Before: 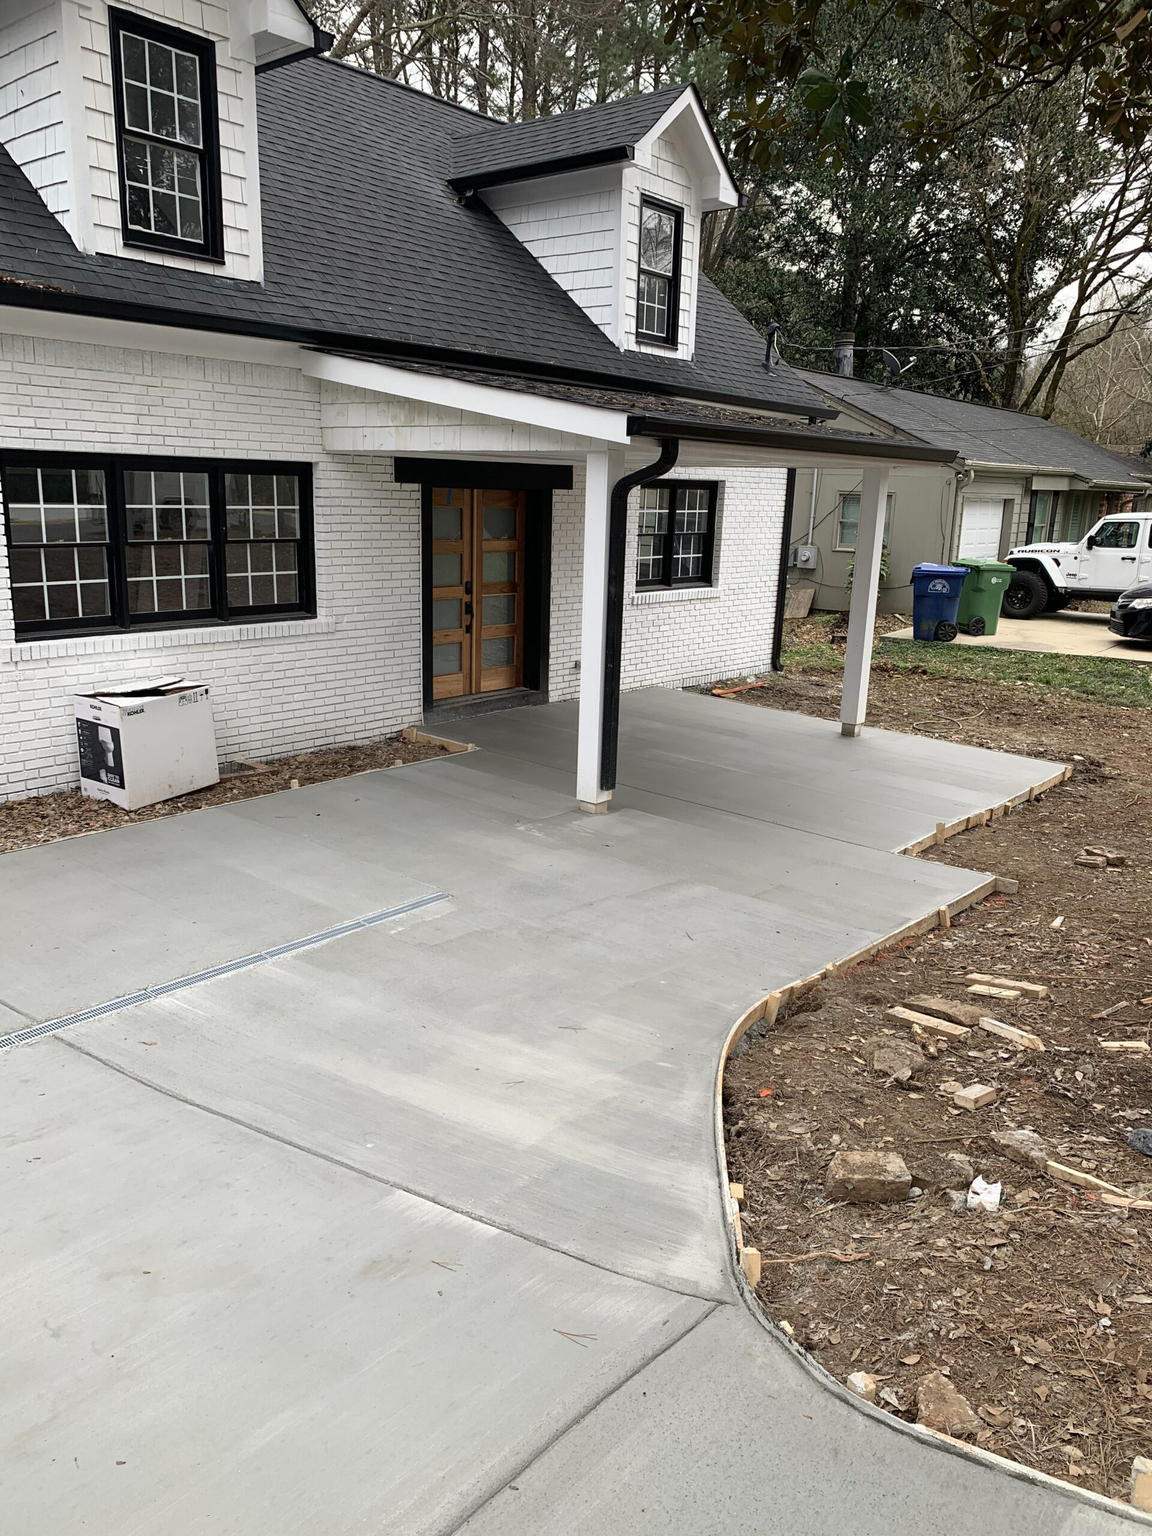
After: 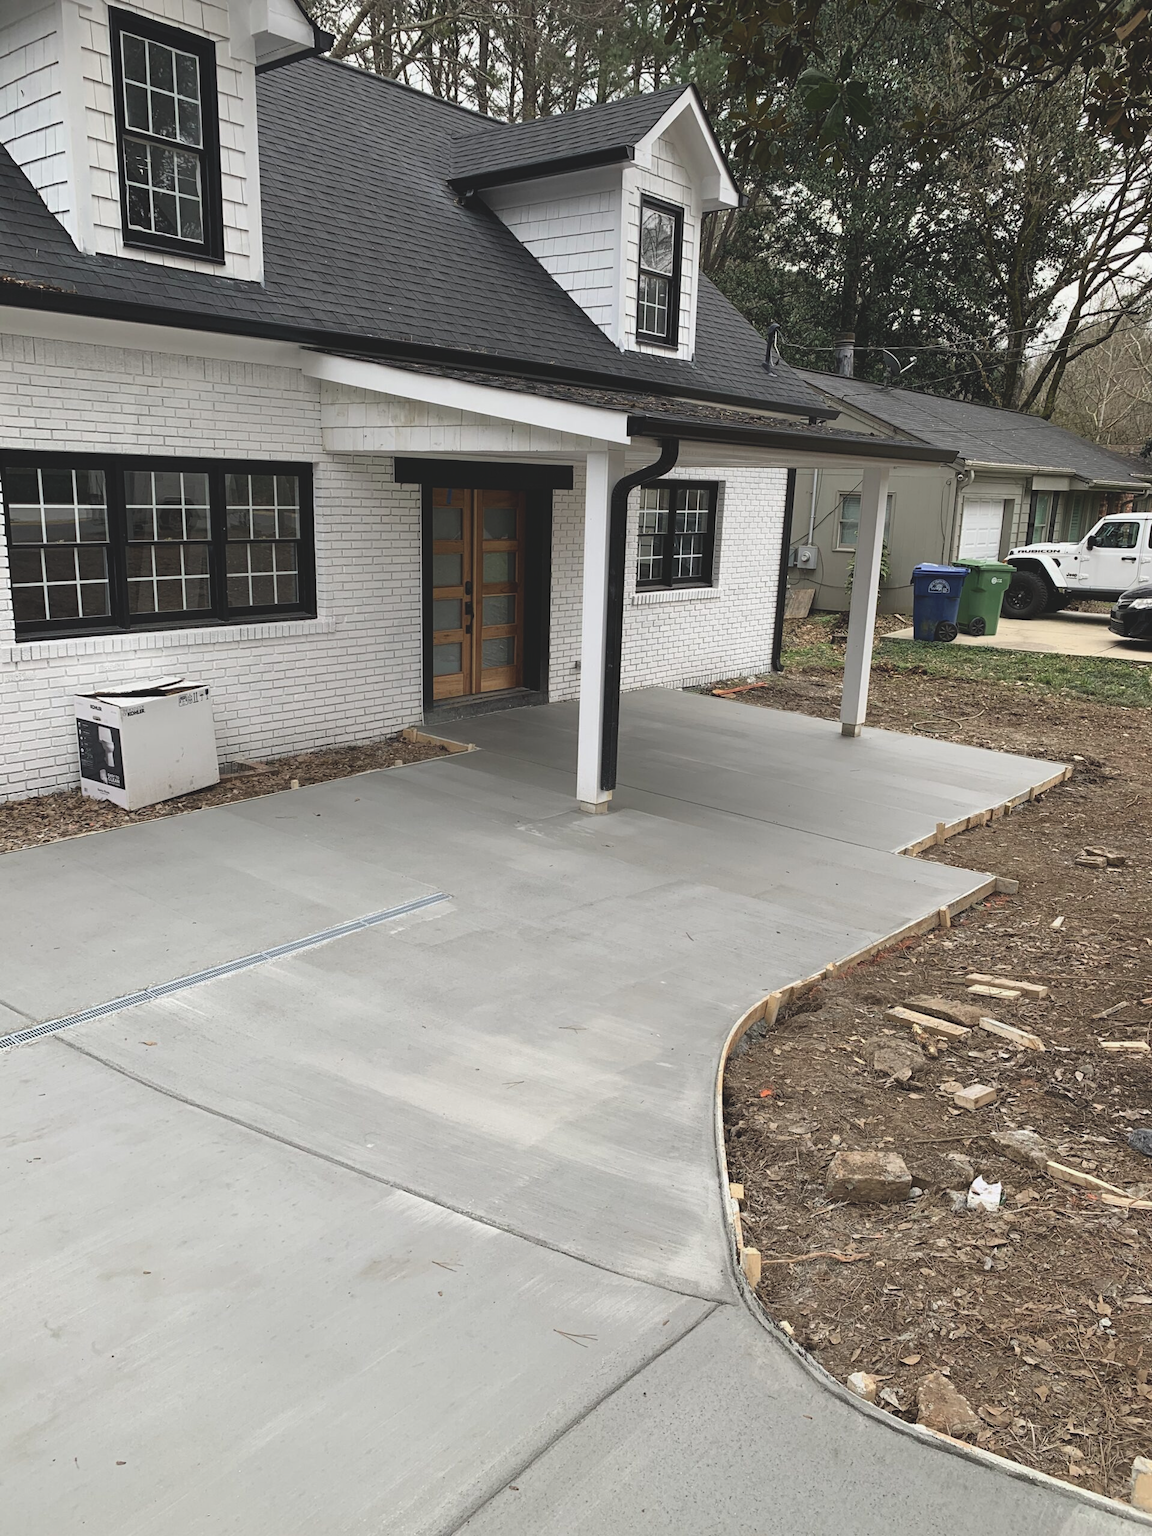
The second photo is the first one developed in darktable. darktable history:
exposure: black level correction -0.015, exposure -0.128 EV, compensate highlight preservation false
